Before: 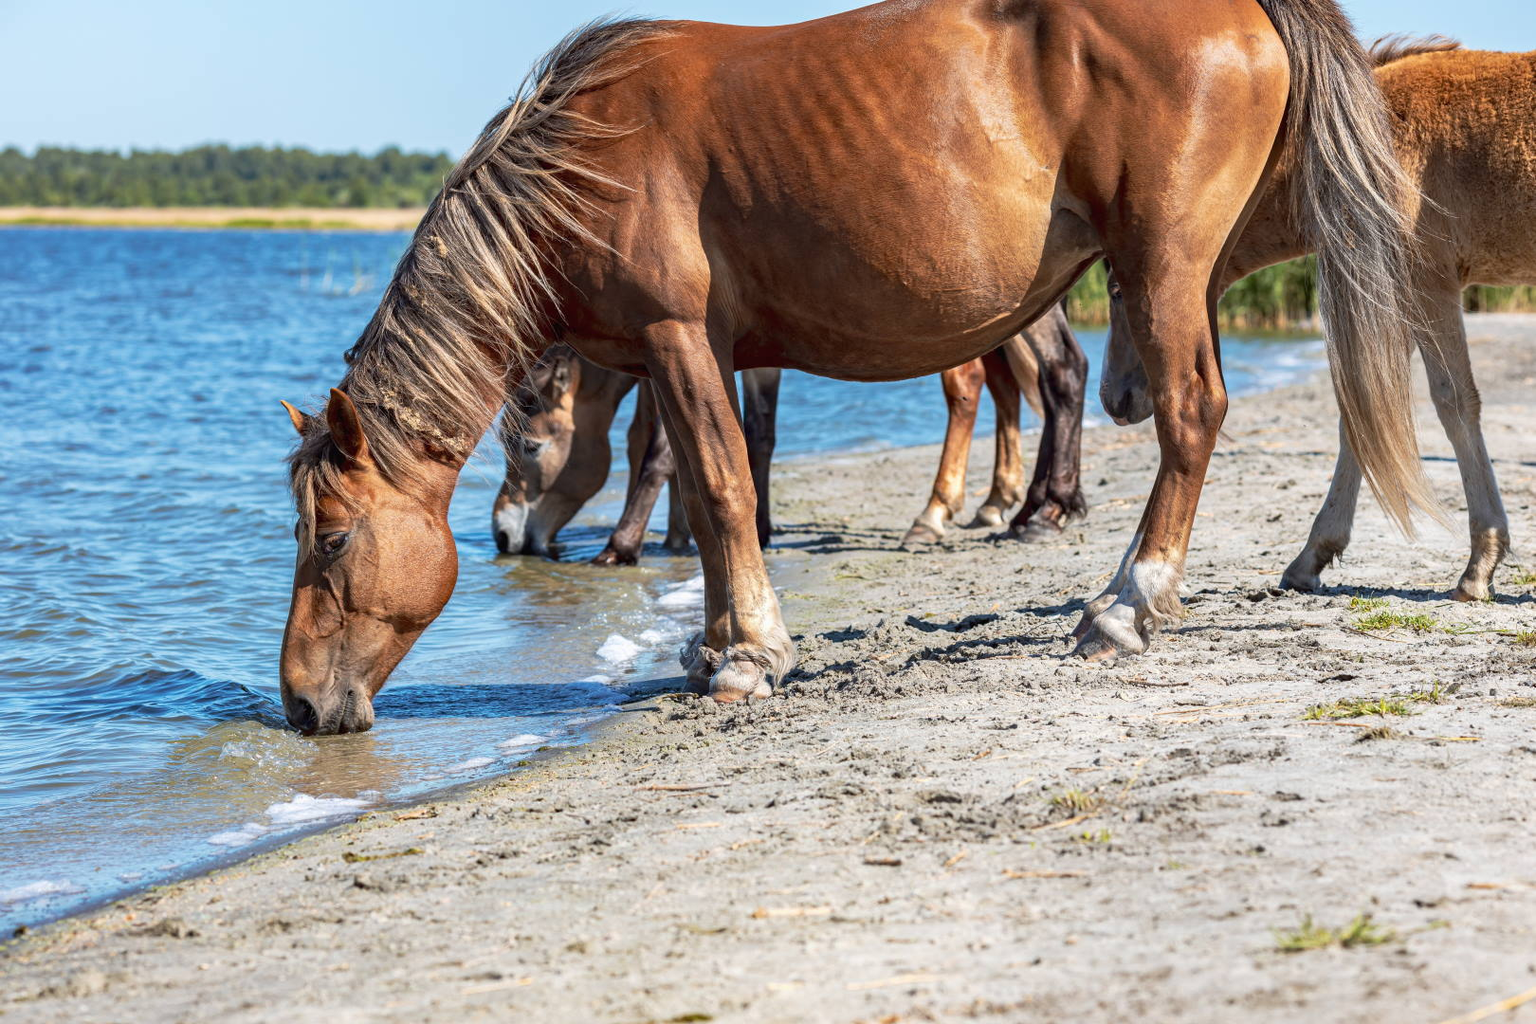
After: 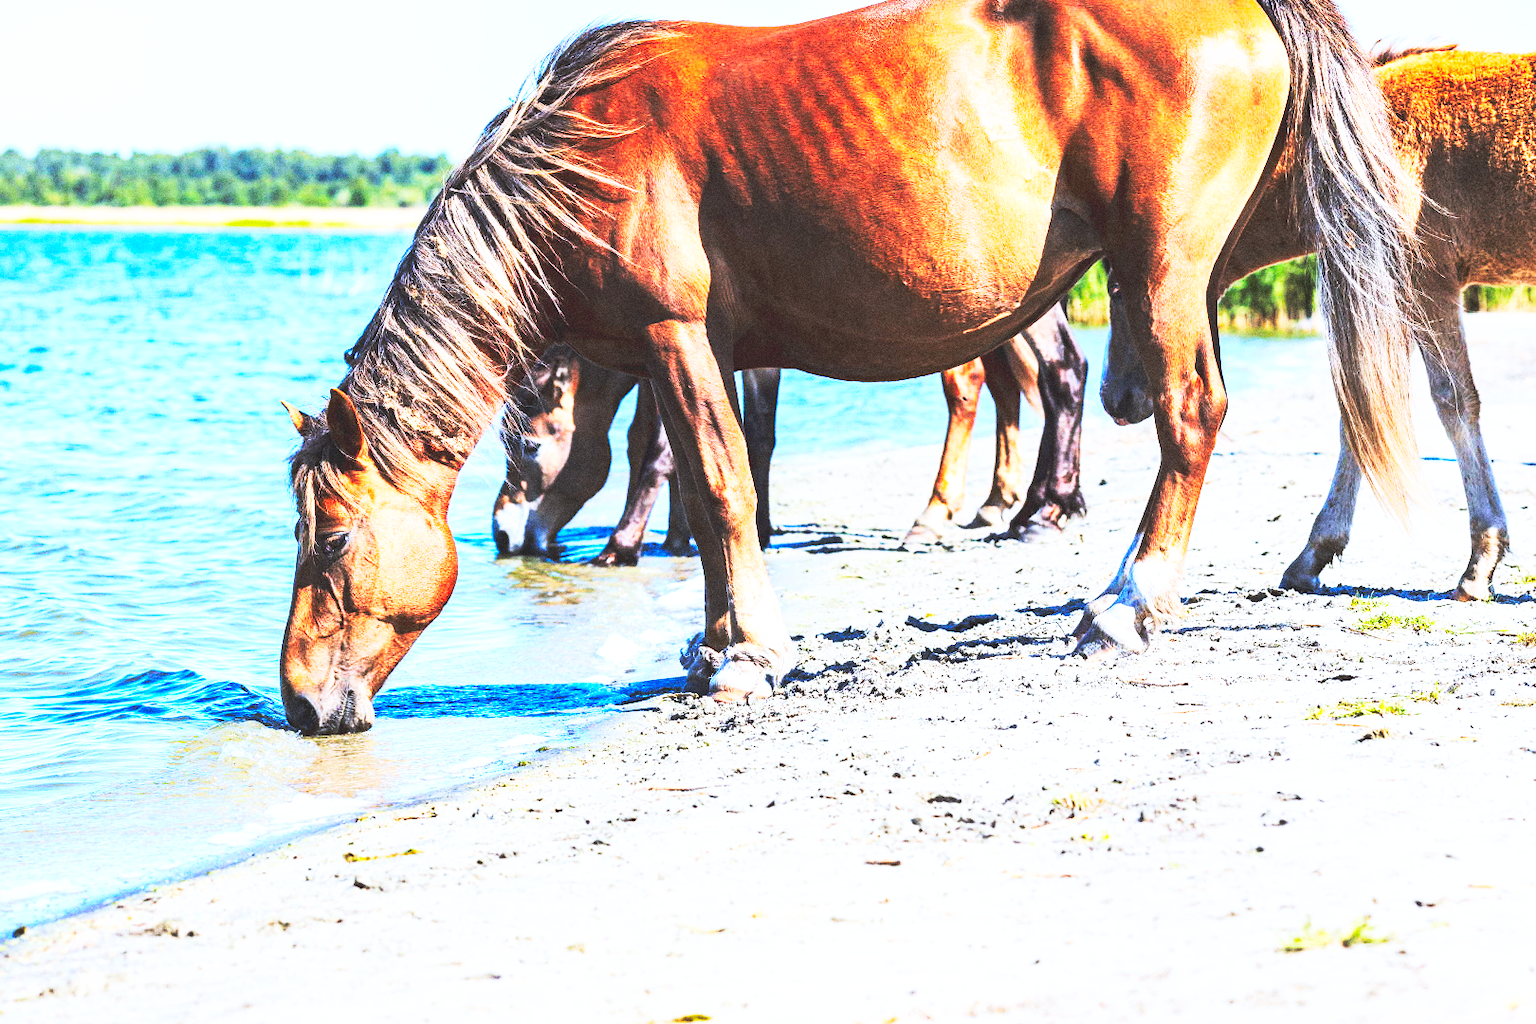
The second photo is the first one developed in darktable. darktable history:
white balance: red 0.931, blue 1.11
grain: coarseness 0.09 ISO, strength 40%
base curve: curves: ch0 [(0, 0.015) (0.085, 0.116) (0.134, 0.298) (0.19, 0.545) (0.296, 0.764) (0.599, 0.982) (1, 1)], preserve colors none
contrast brightness saturation: contrast 0.2, brightness 0.16, saturation 0.22
